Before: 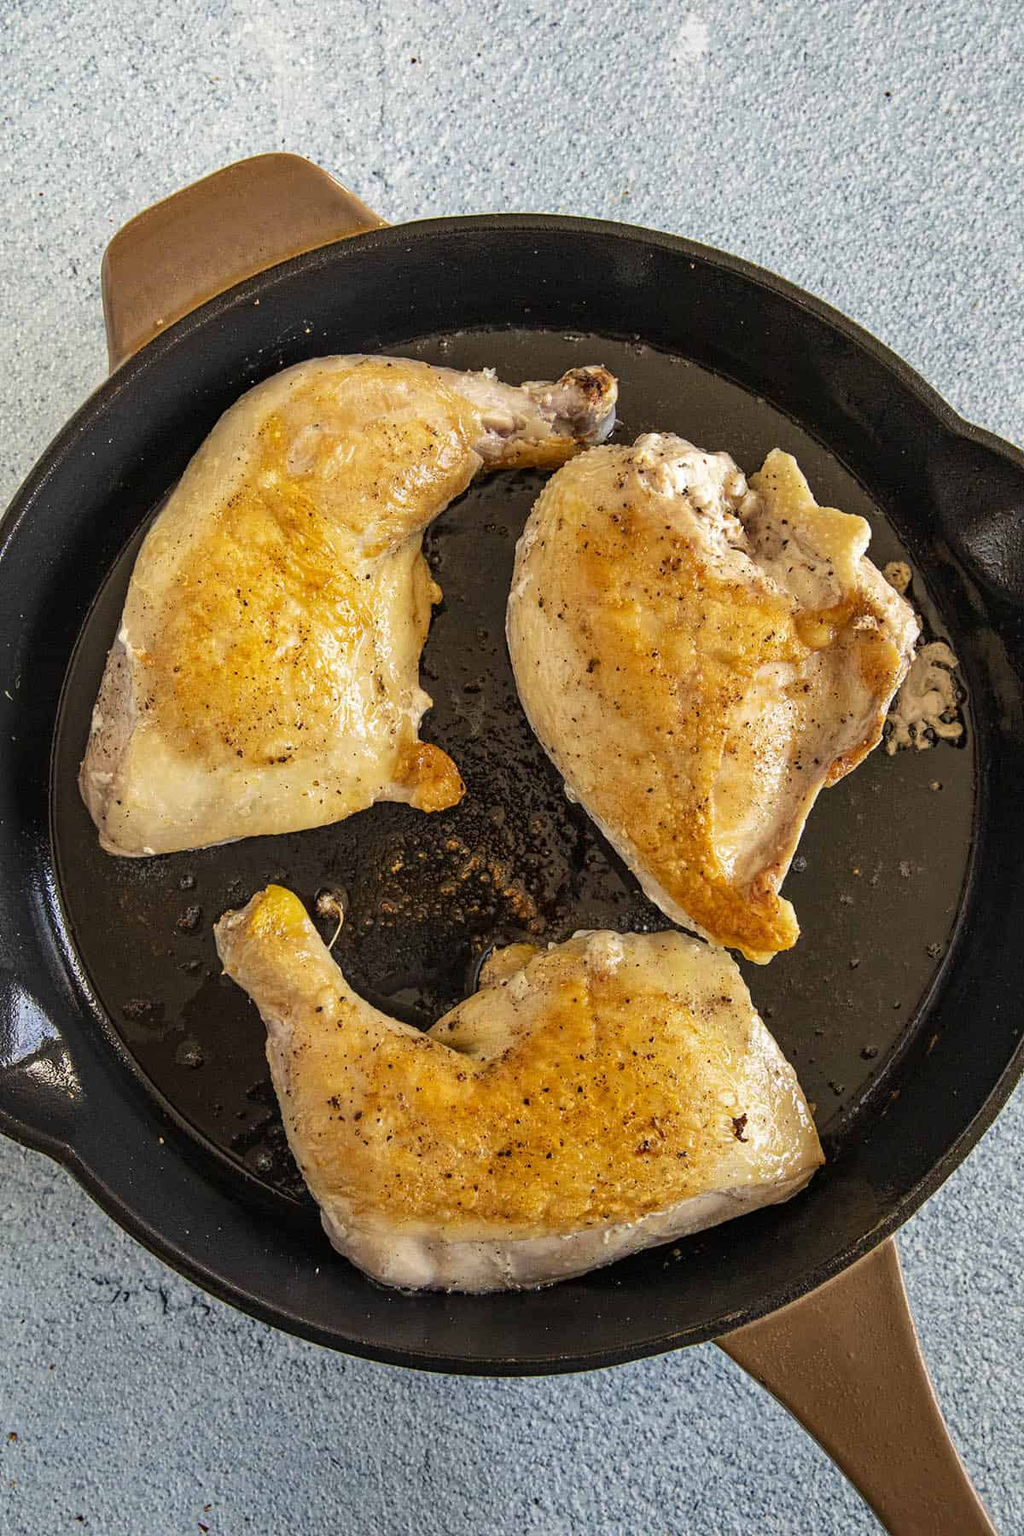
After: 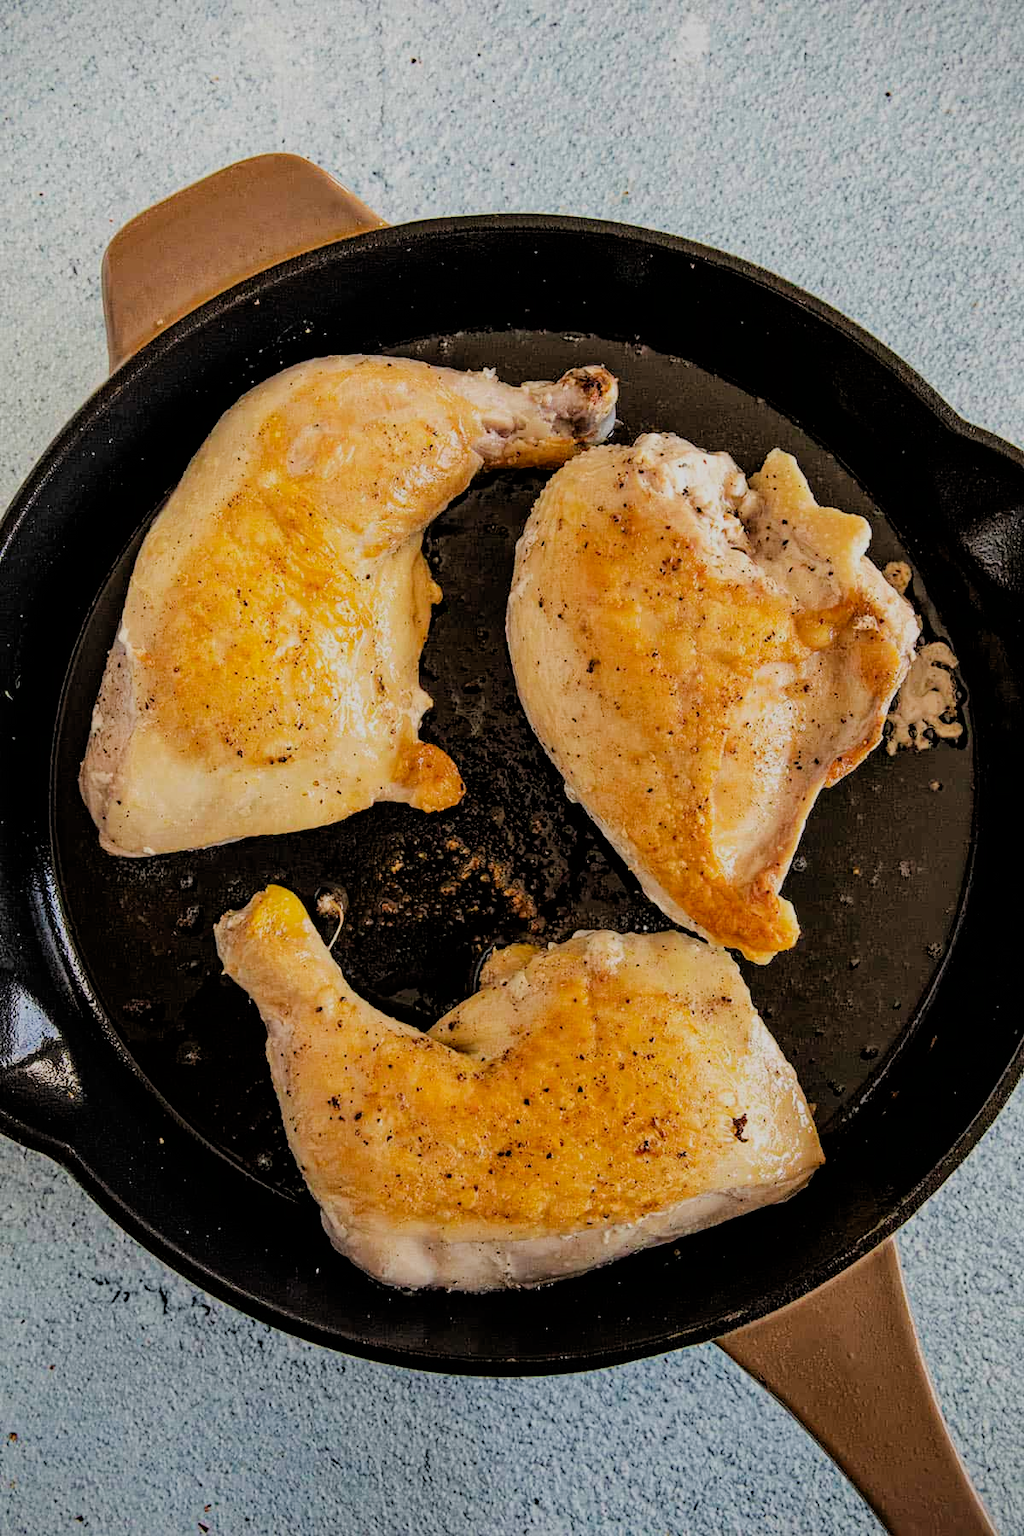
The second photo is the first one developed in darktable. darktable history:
vignetting: fall-off start 99.26%, brightness -0.406, saturation -0.307
filmic rgb: black relative exposure -4.72 EV, white relative exposure 4.78 EV, hardness 2.36, latitude 35.73%, contrast 1.048, highlights saturation mix 1.28%, shadows ↔ highlights balance 1.22%
